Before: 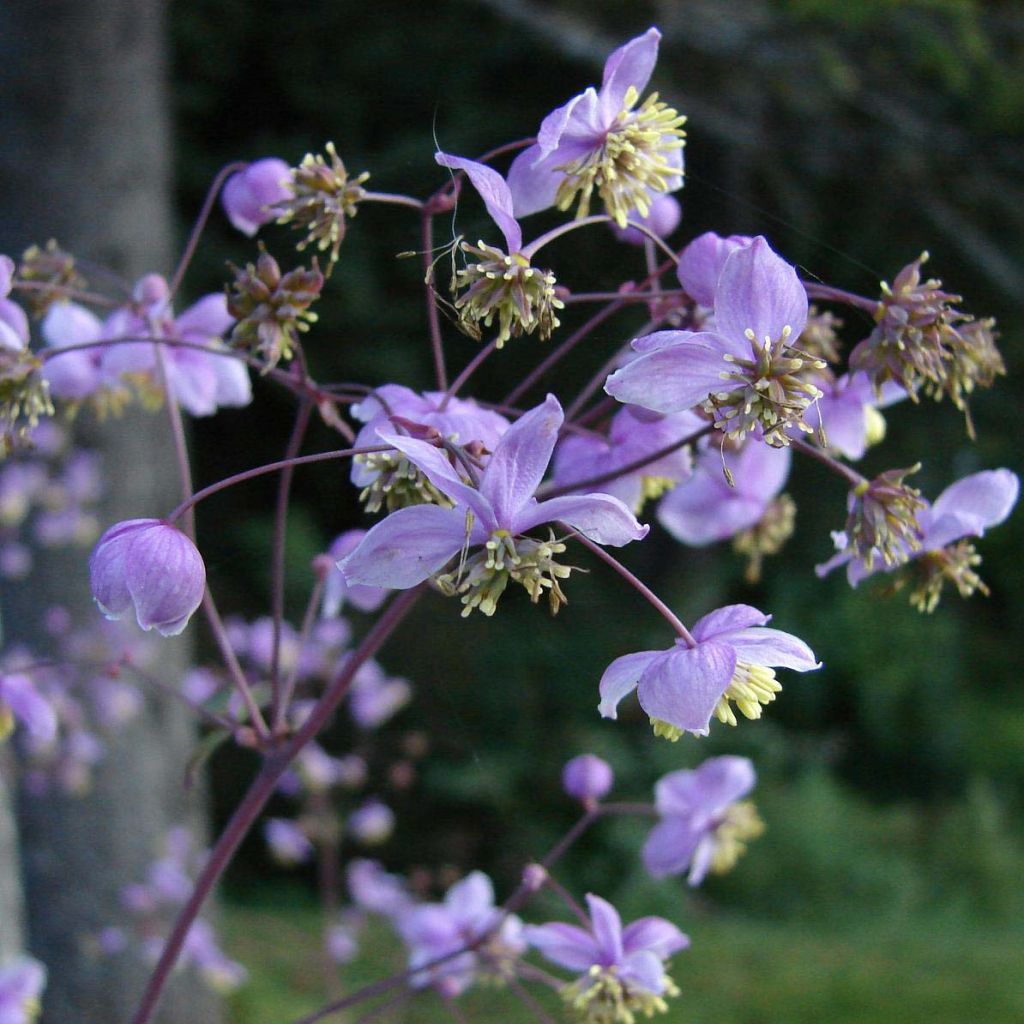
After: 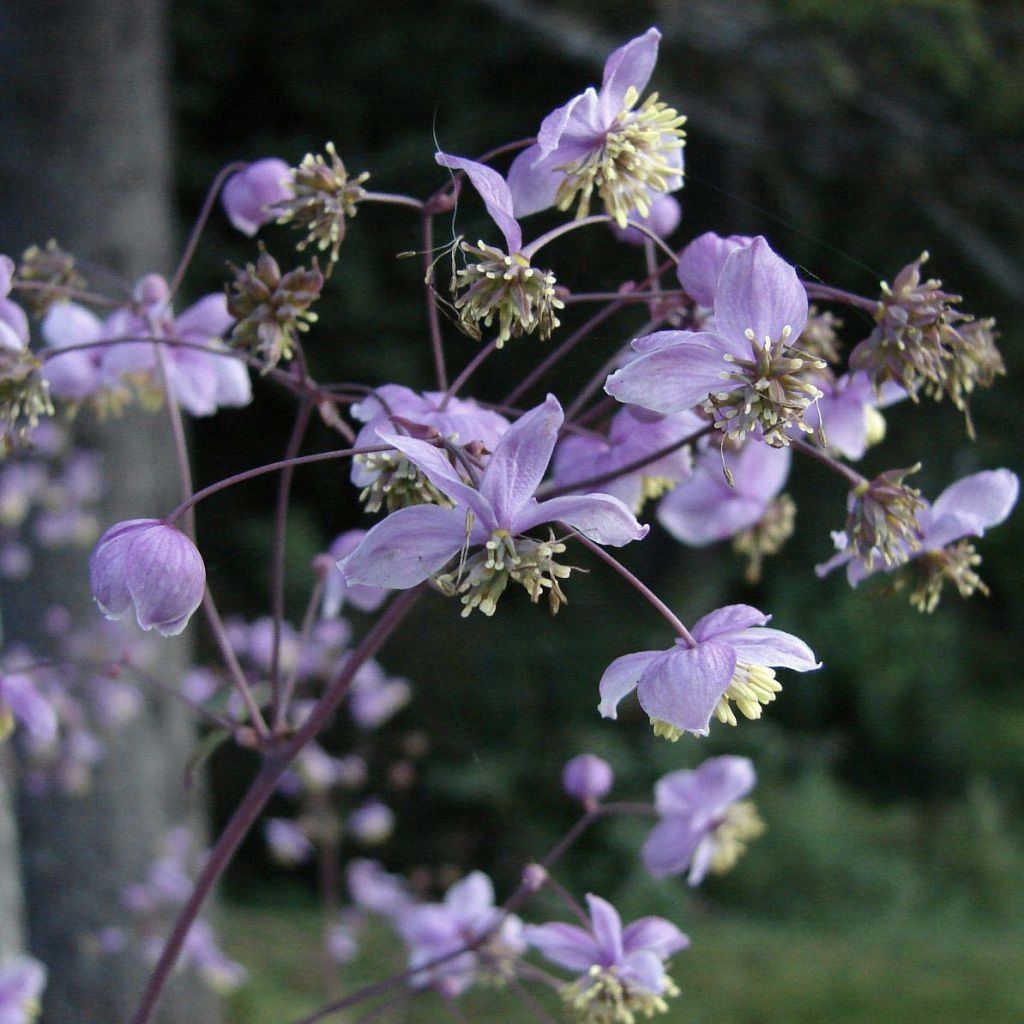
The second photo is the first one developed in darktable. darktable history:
contrast brightness saturation: contrast 0.059, brightness -0.008, saturation -0.242
